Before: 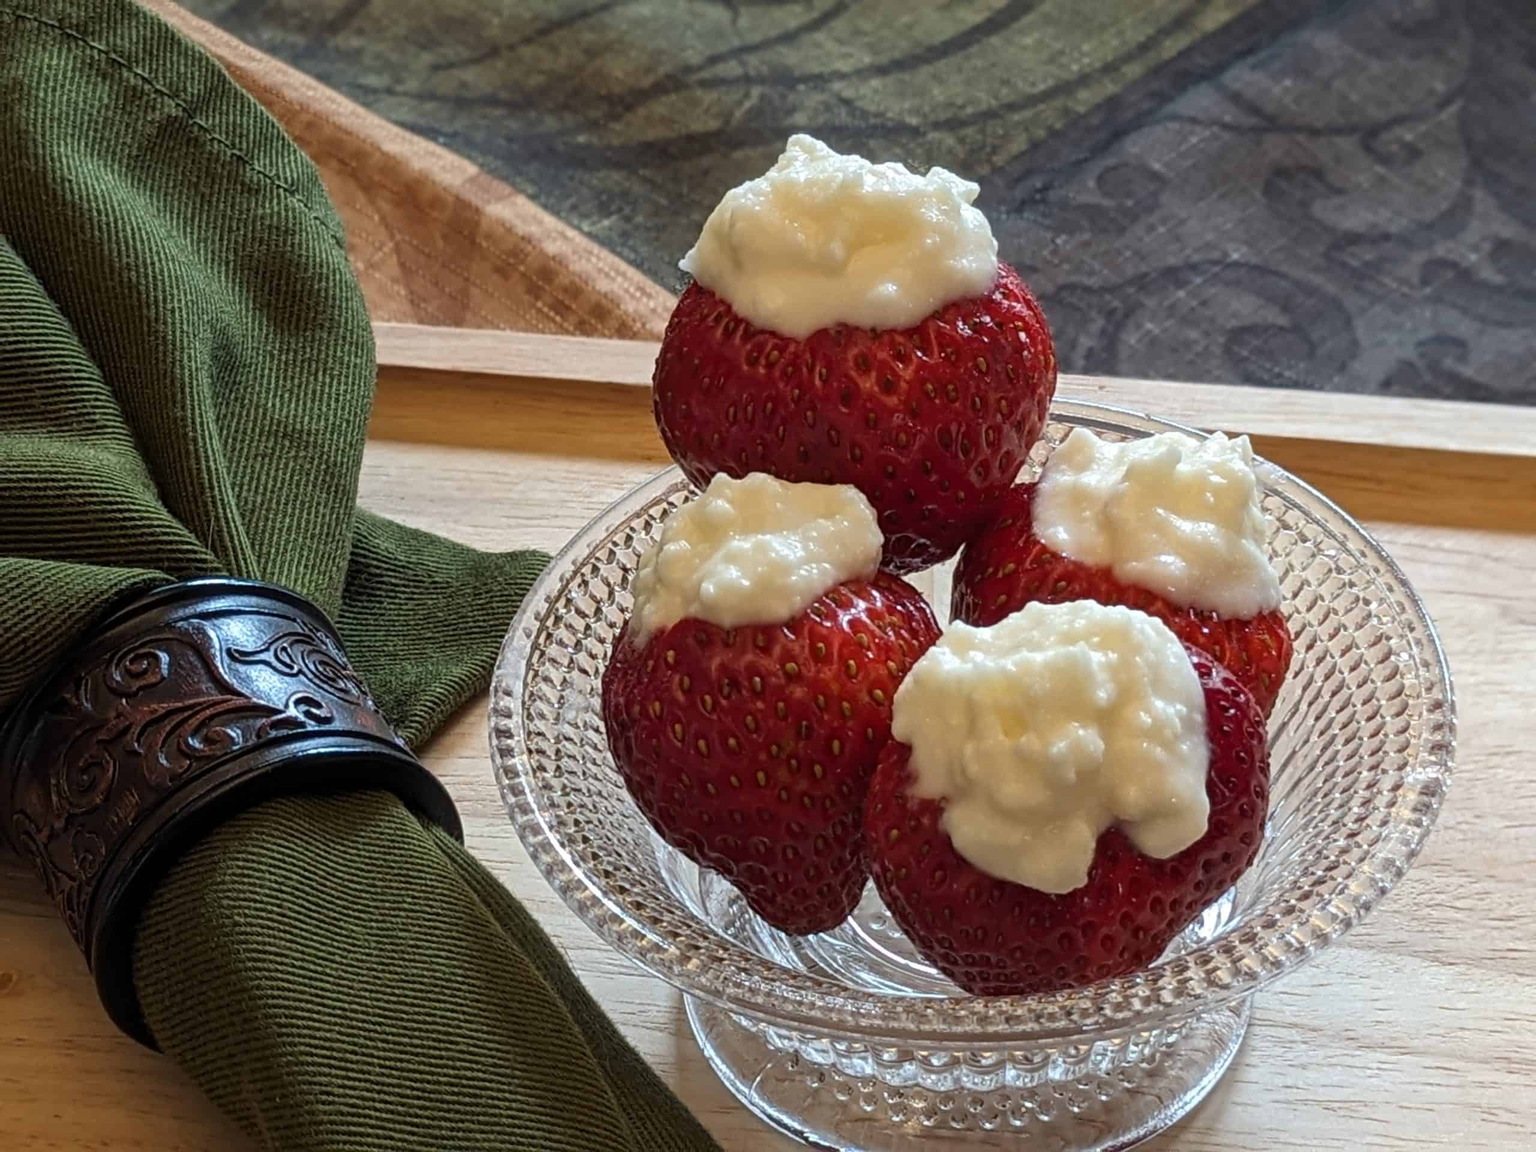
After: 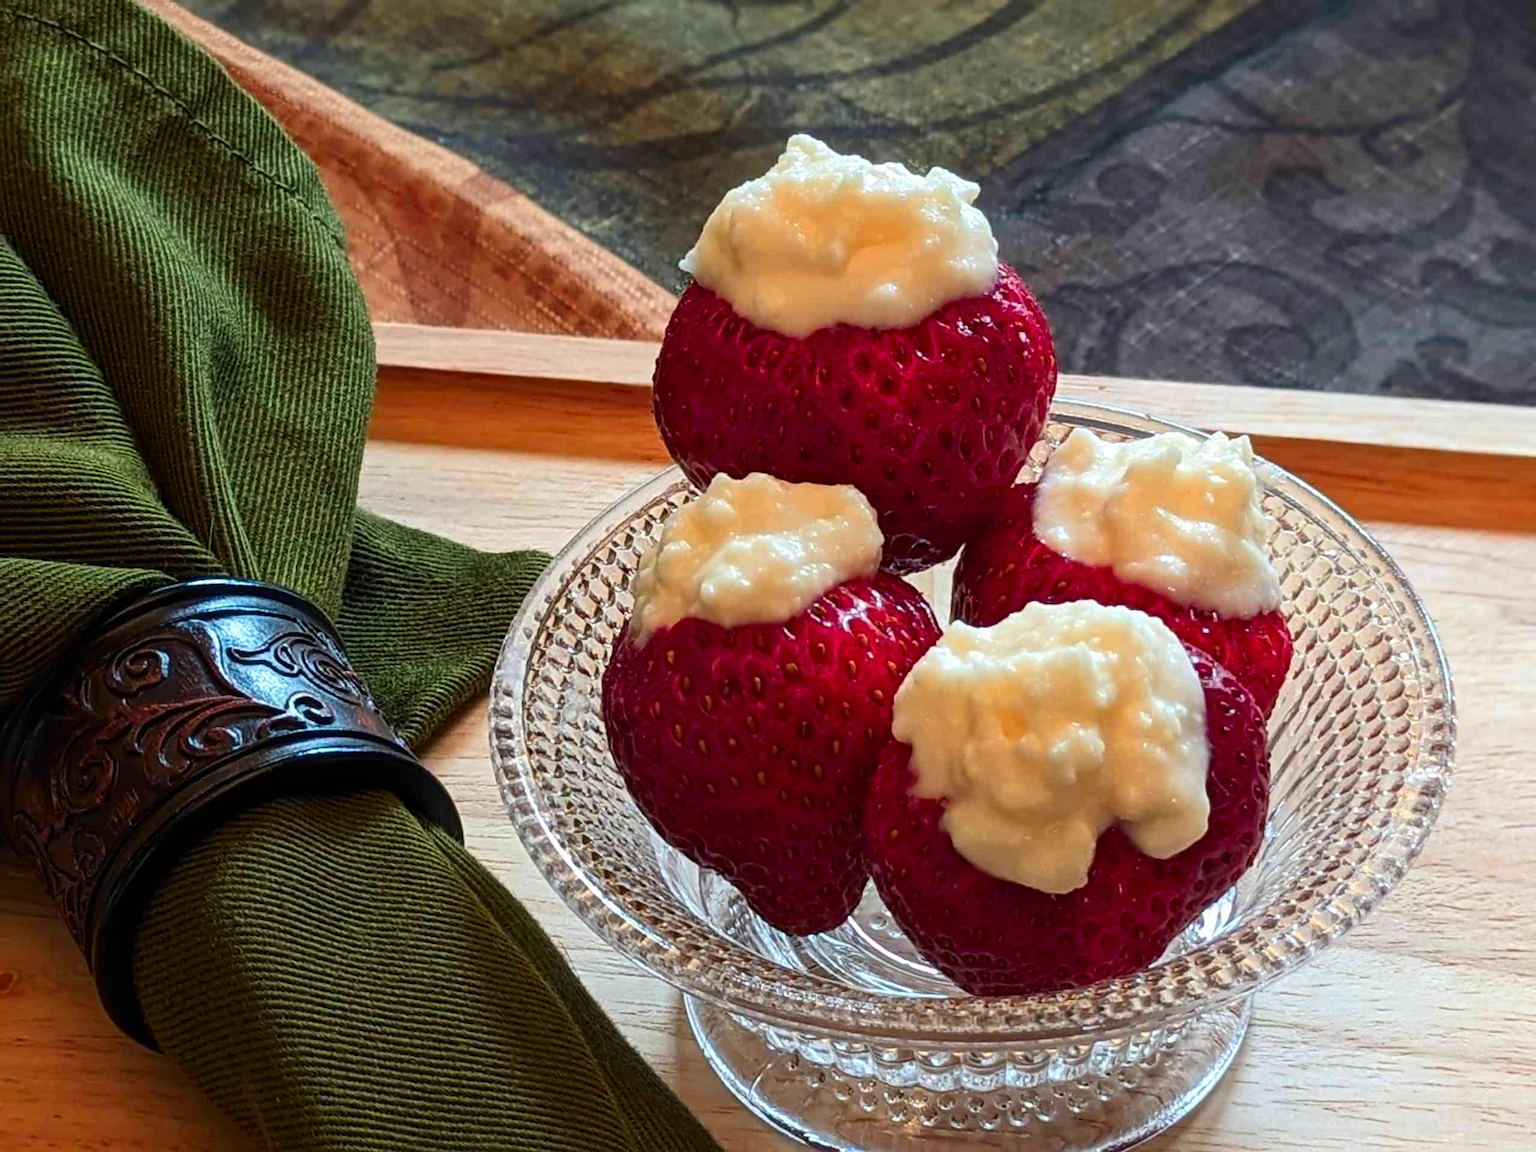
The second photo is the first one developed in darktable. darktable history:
contrast brightness saturation: contrast 0.16, saturation 0.32
color zones: curves: ch1 [(0.235, 0.558) (0.75, 0.5)]; ch2 [(0.25, 0.462) (0.749, 0.457)], mix 40.67%
